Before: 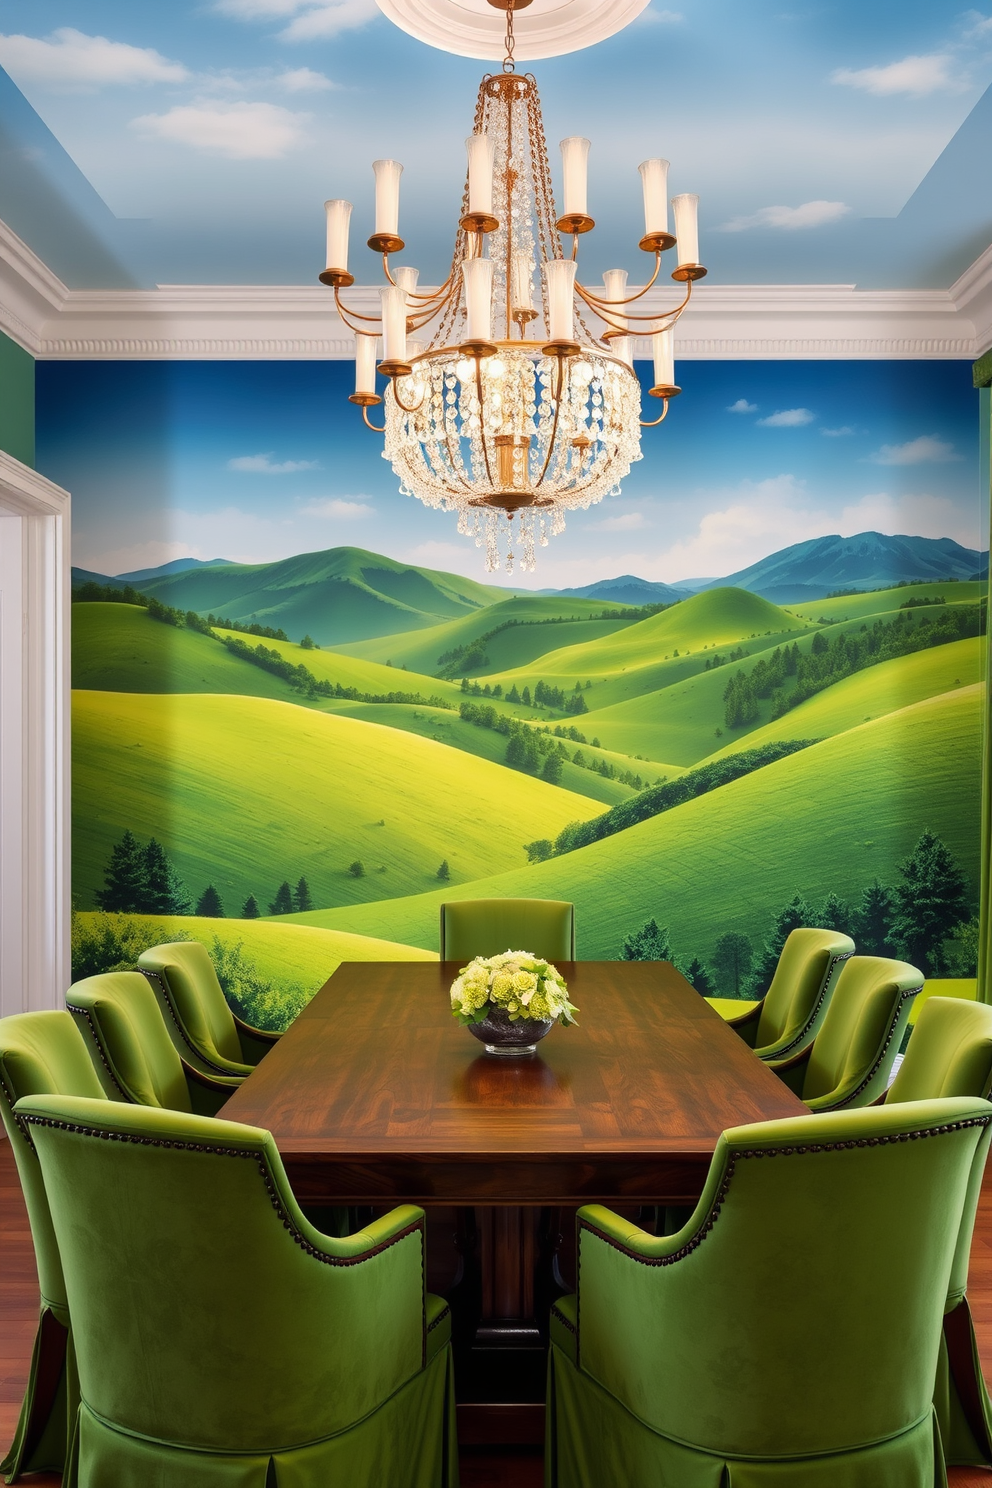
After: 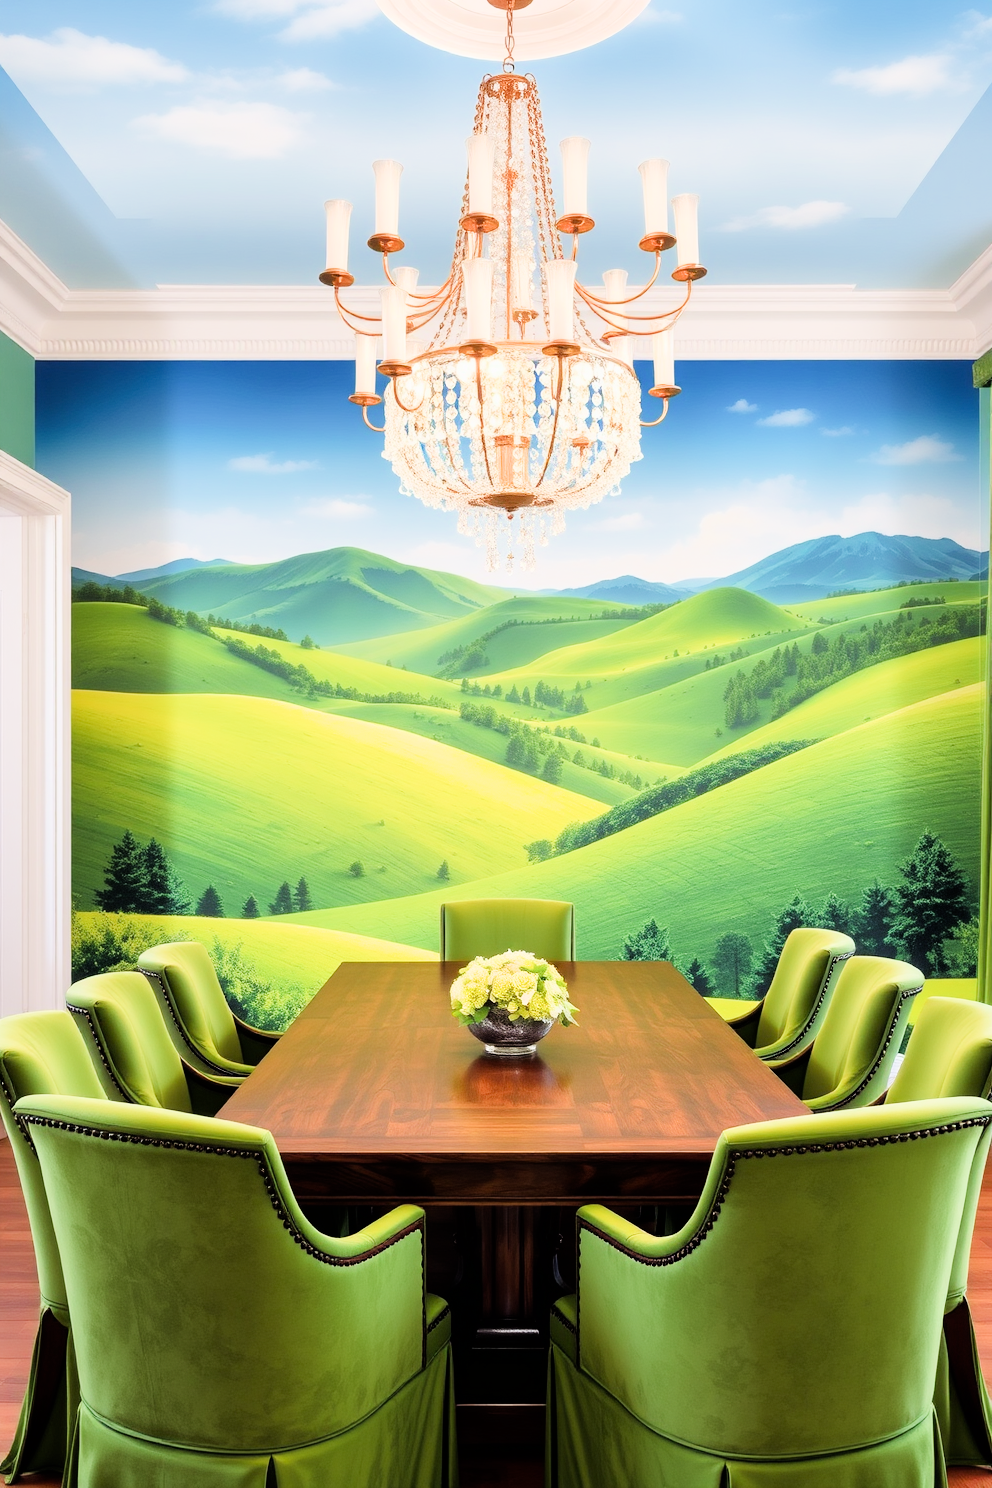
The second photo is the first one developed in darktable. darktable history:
filmic rgb: black relative exposure -7.65 EV, white relative exposure 4.56 EV, hardness 3.61, iterations of high-quality reconstruction 0
exposure: exposure 1 EV, compensate exposure bias true, compensate highlight preservation false
tone equalizer: -8 EV -0.736 EV, -7 EV -0.692 EV, -6 EV -0.599 EV, -5 EV -0.391 EV, -3 EV 0.381 EV, -2 EV 0.6 EV, -1 EV 0.689 EV, +0 EV 0.73 EV
